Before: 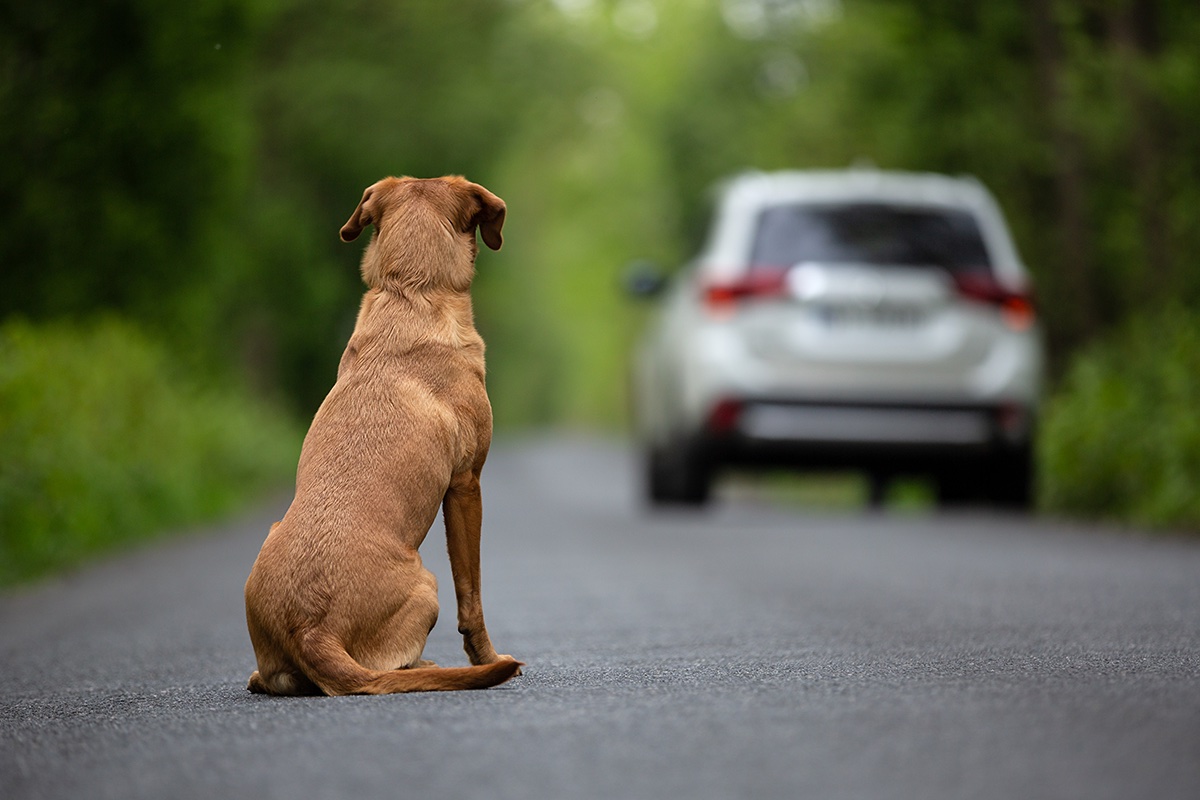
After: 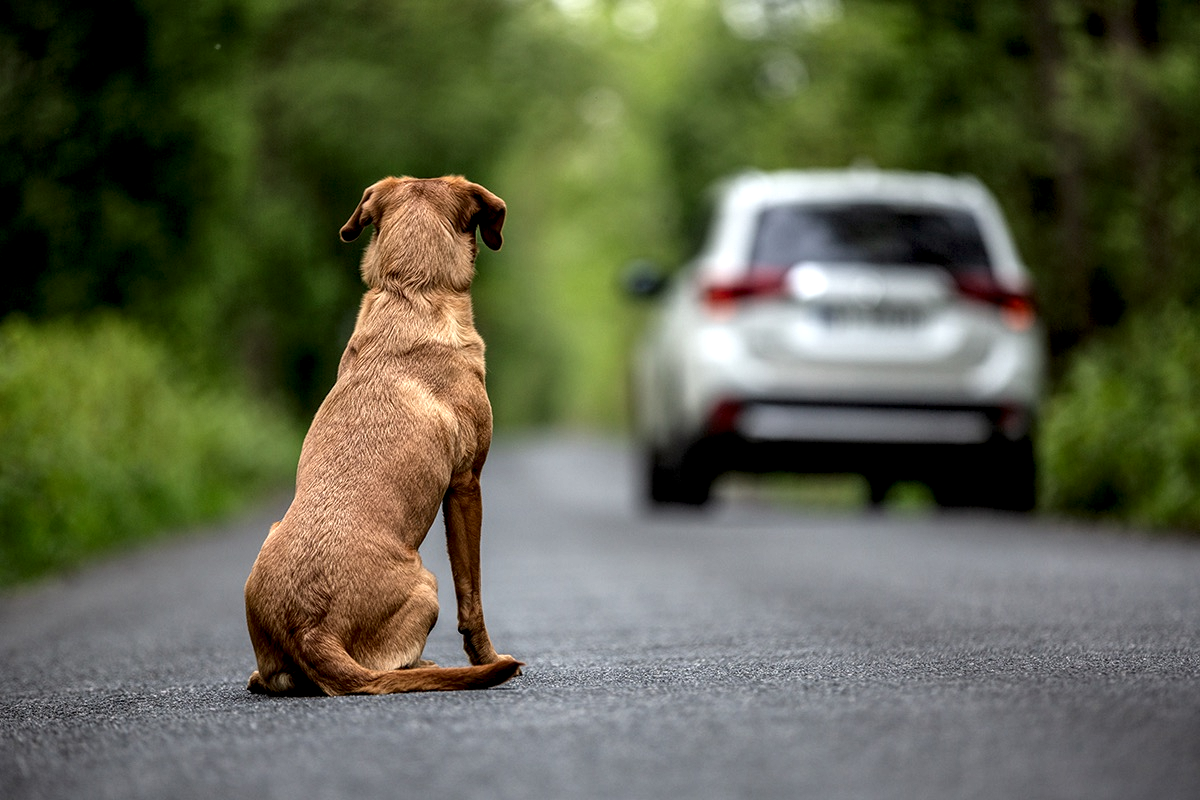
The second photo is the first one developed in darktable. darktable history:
local contrast: highlights 15%, shadows 40%, detail 183%, midtone range 0.464
